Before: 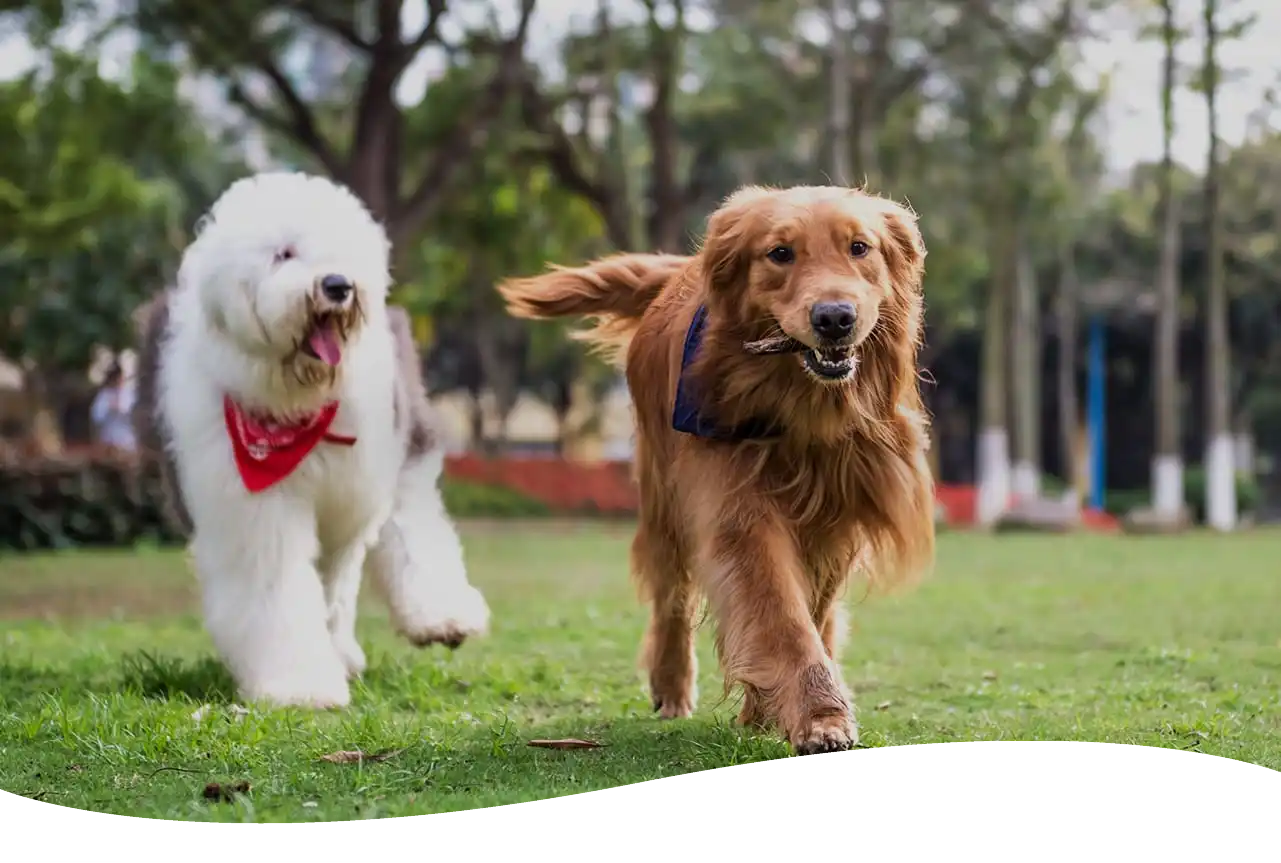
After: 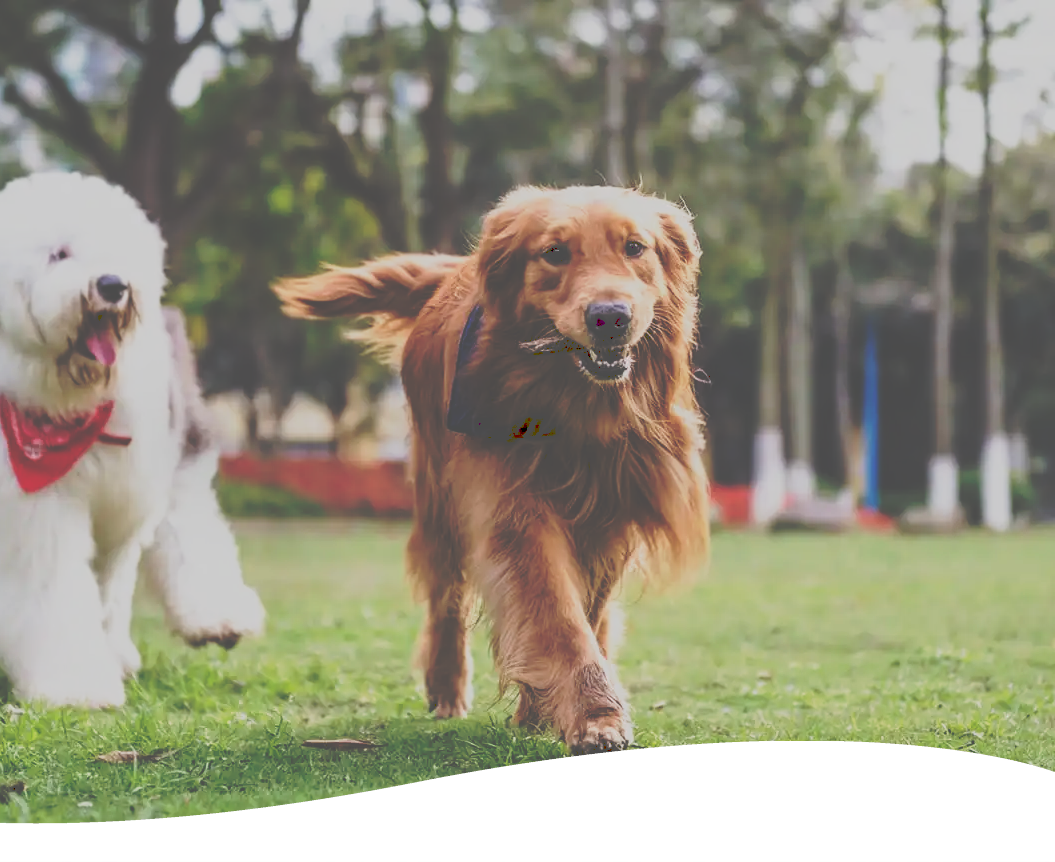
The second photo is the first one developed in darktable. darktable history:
tone curve: curves: ch0 [(0, 0) (0.003, 0.313) (0.011, 0.317) (0.025, 0.317) (0.044, 0.322) (0.069, 0.327) (0.1, 0.335) (0.136, 0.347) (0.177, 0.364) (0.224, 0.384) (0.277, 0.421) (0.335, 0.459) (0.399, 0.501) (0.468, 0.554) (0.543, 0.611) (0.623, 0.679) (0.709, 0.751) (0.801, 0.804) (0.898, 0.844) (1, 1)], preserve colors none
crop: left 17.582%, bottom 0.031%
base curve: curves: ch0 [(0, 0) (0.073, 0.04) (0.157, 0.139) (0.492, 0.492) (0.758, 0.758) (1, 1)], preserve colors none
